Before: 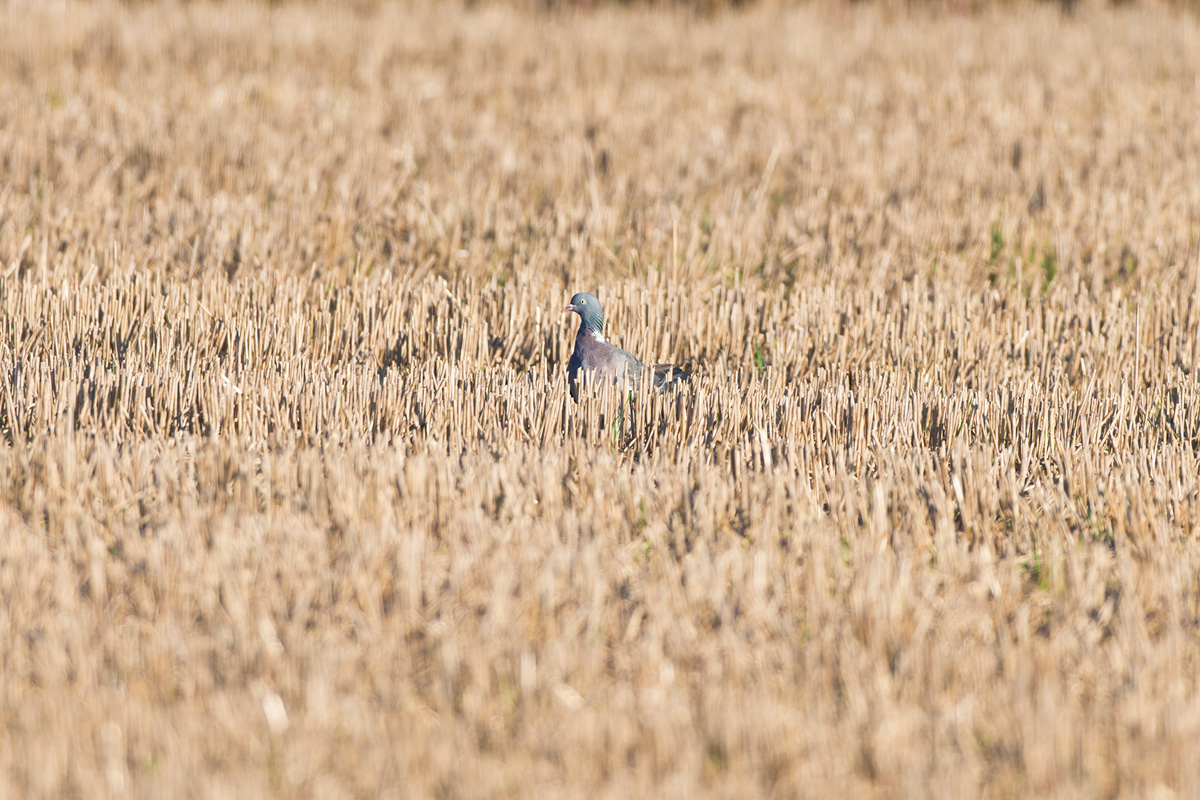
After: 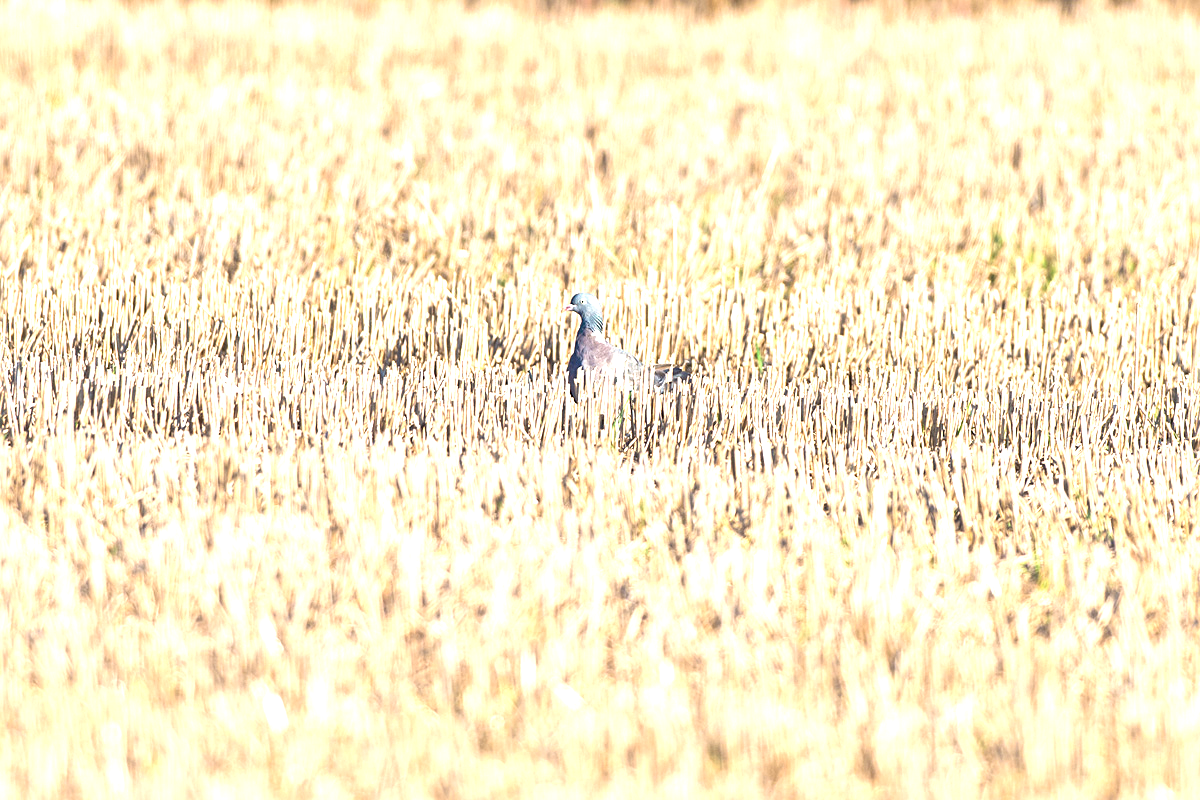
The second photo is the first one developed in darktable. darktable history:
sharpen: radius 2.529, amount 0.323
exposure: black level correction 0, exposure 1.2 EV, compensate exposure bias true, compensate highlight preservation false
